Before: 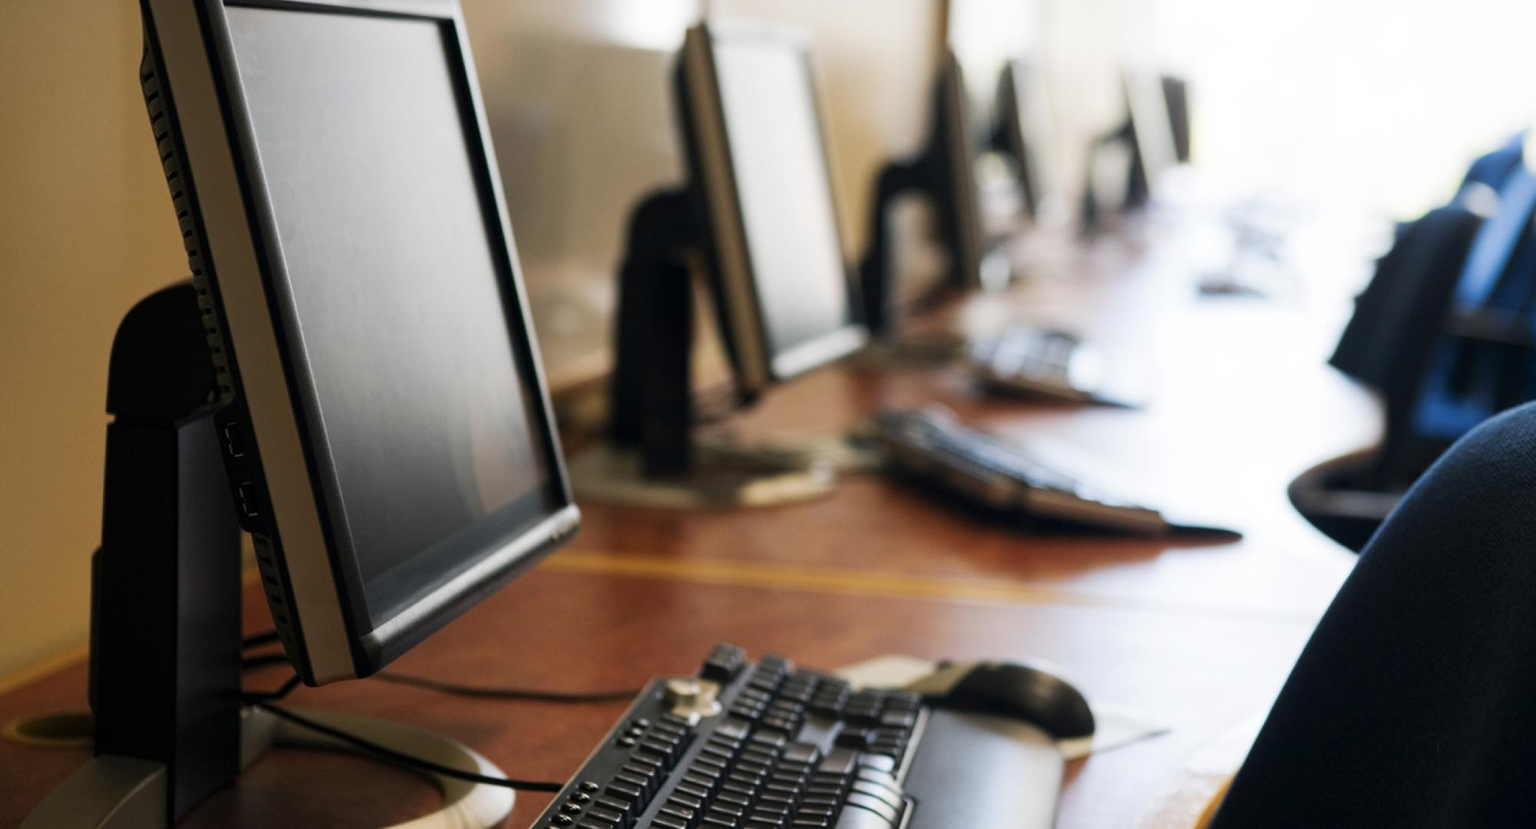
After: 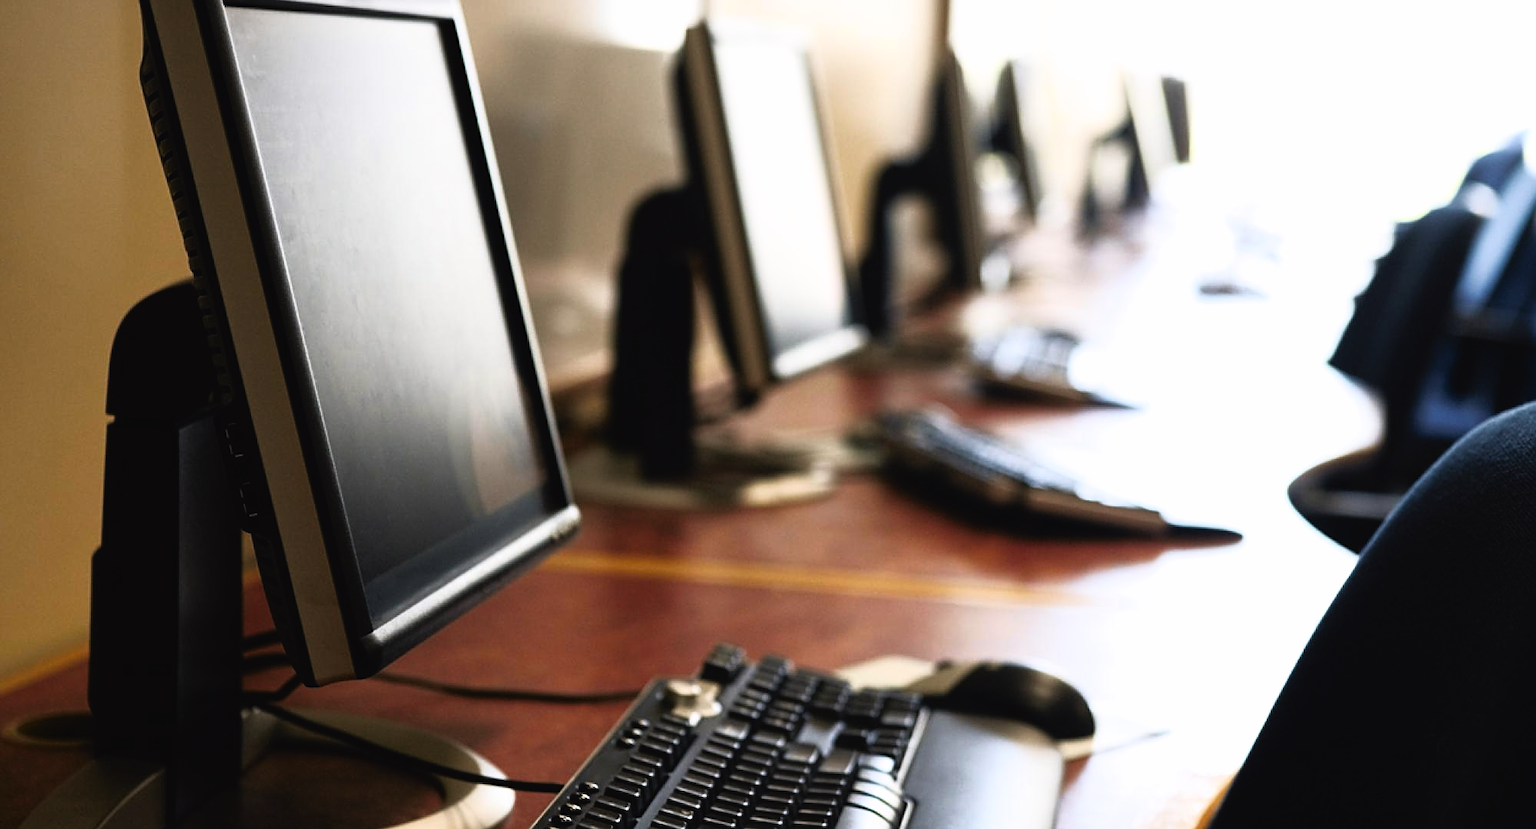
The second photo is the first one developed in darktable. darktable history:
filmic rgb: white relative exposure 2.2 EV, hardness 6.97
sharpen: on, module defaults
tone curve: curves: ch0 [(0, 0.024) (0.119, 0.146) (0.474, 0.464) (0.718, 0.721) (0.817, 0.839) (1, 0.998)]; ch1 [(0, 0) (0.377, 0.416) (0.439, 0.451) (0.477, 0.477) (0.501, 0.503) (0.538, 0.544) (0.58, 0.602) (0.664, 0.676) (0.783, 0.804) (1, 1)]; ch2 [(0, 0) (0.38, 0.405) (0.463, 0.456) (0.498, 0.497) (0.524, 0.535) (0.578, 0.576) (0.648, 0.665) (1, 1)], color space Lab, independent channels, preserve colors none
